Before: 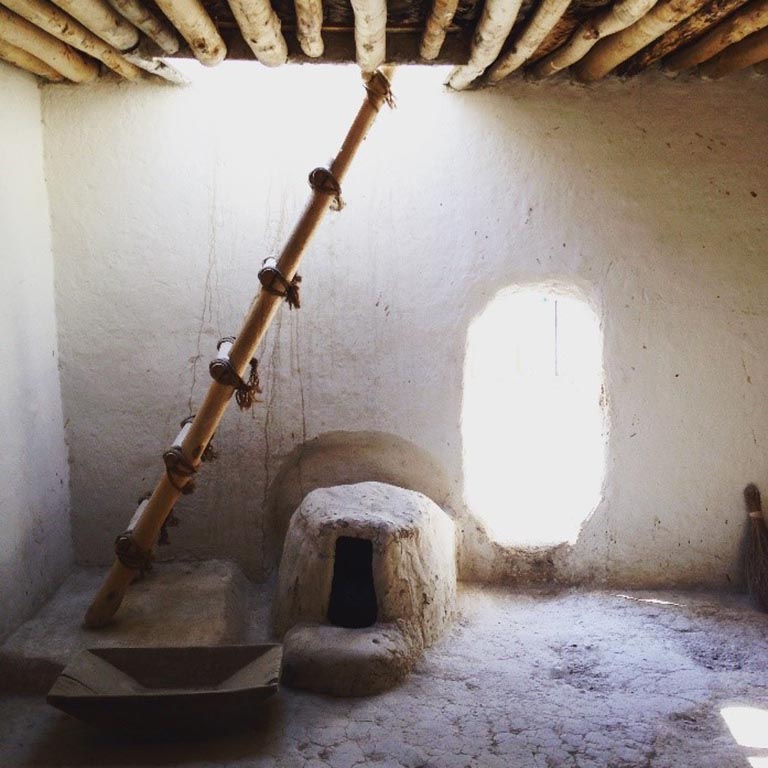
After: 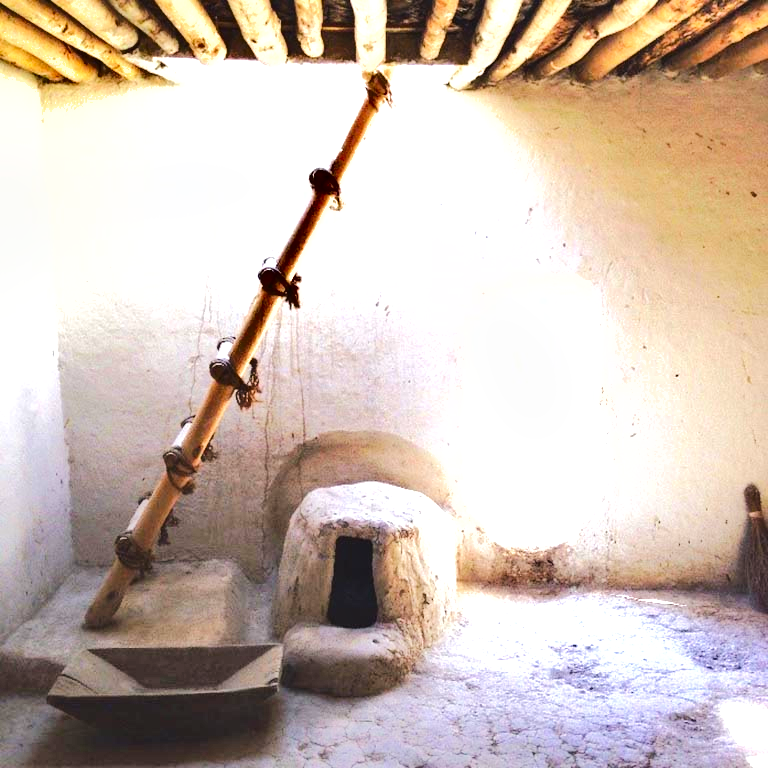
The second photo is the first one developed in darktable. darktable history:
shadows and highlights: shadows 25.7, highlights -47.9, highlights color adjustment 55.79%, soften with gaussian
tone equalizer: -7 EV 0.163 EV, -6 EV 0.562 EV, -5 EV 1.16 EV, -4 EV 1.31 EV, -3 EV 1.13 EV, -2 EV 0.6 EV, -1 EV 0.156 EV, edges refinement/feathering 500, mask exposure compensation -1.57 EV, preserve details no
exposure: black level correction 0, exposure 1.096 EV, compensate exposure bias true, compensate highlight preservation false
